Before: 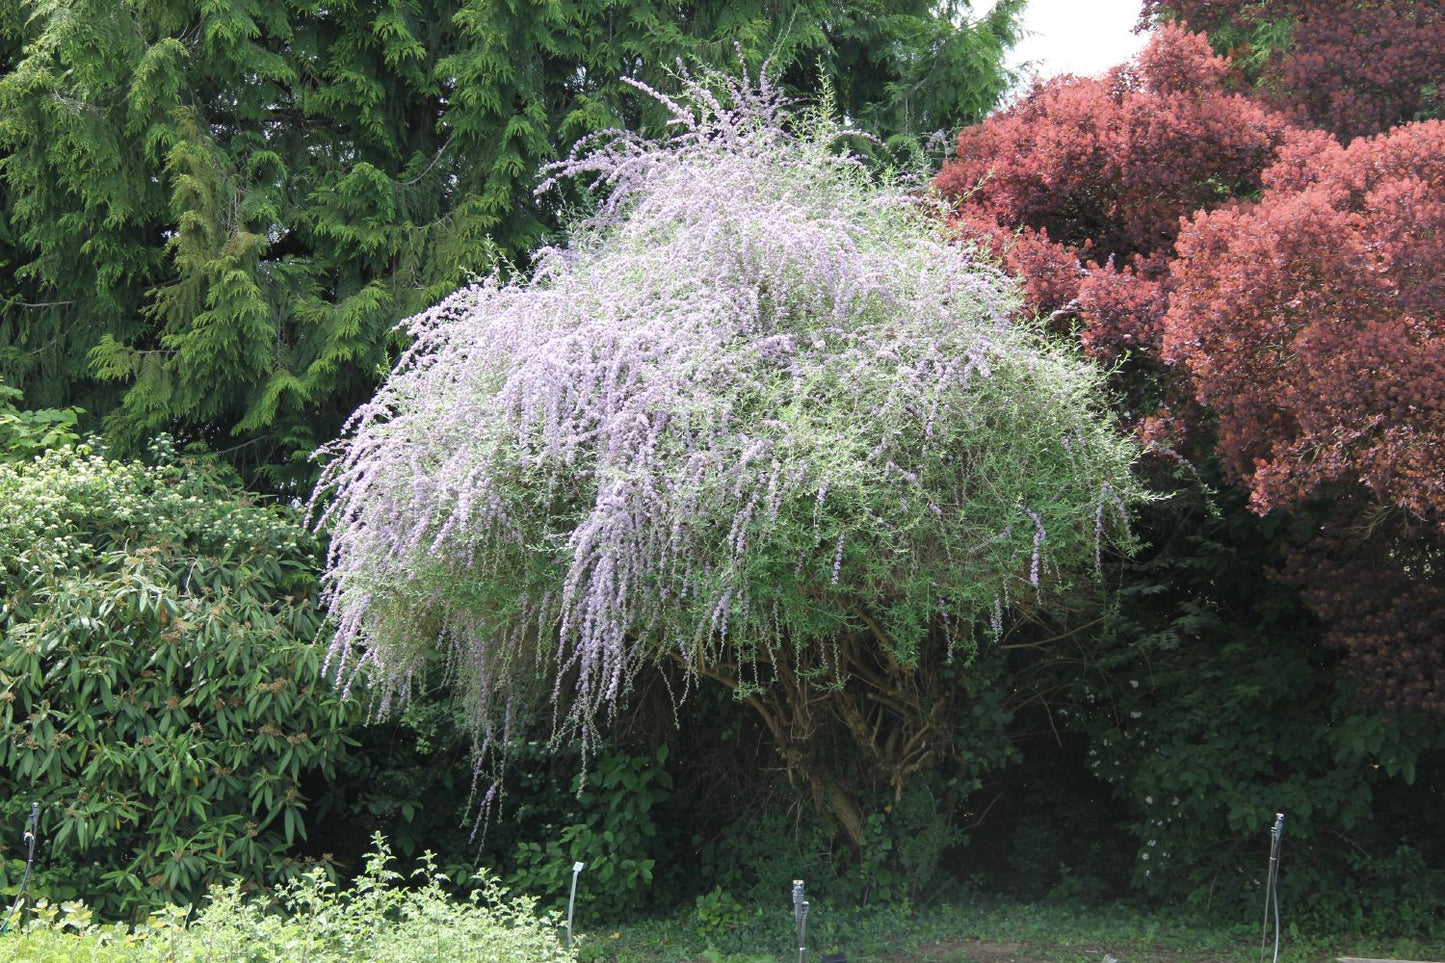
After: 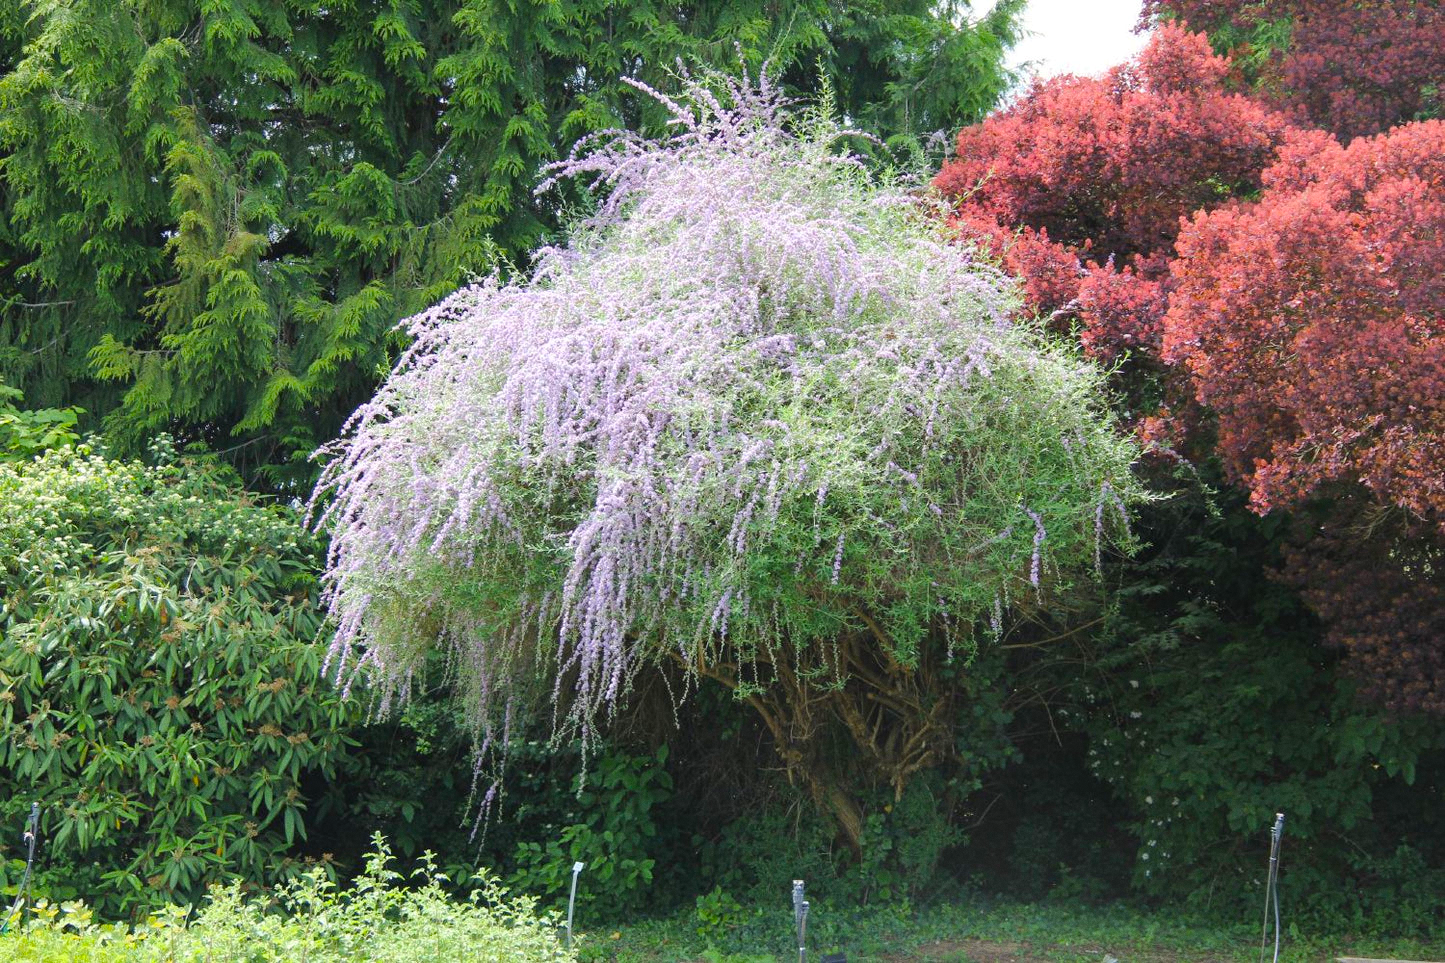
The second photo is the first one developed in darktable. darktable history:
grain: coarseness 0.09 ISO, strength 16.61%
color balance rgb: perceptual saturation grading › global saturation 25%, perceptual brilliance grading › mid-tones 10%, perceptual brilliance grading › shadows 15%, global vibrance 20%
